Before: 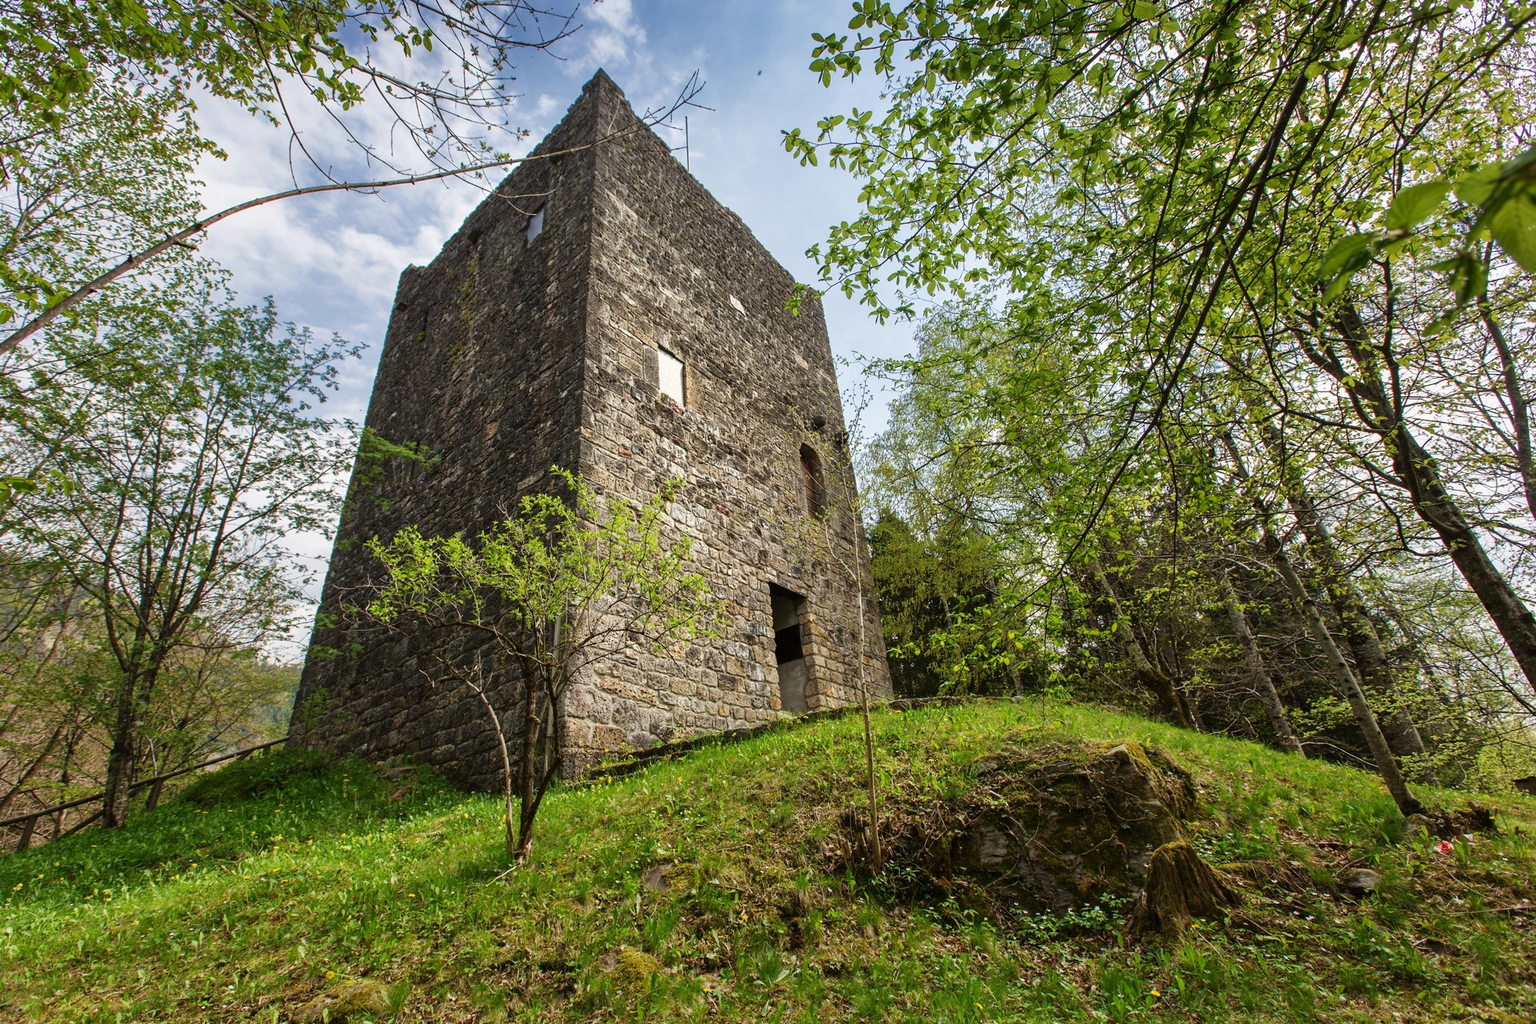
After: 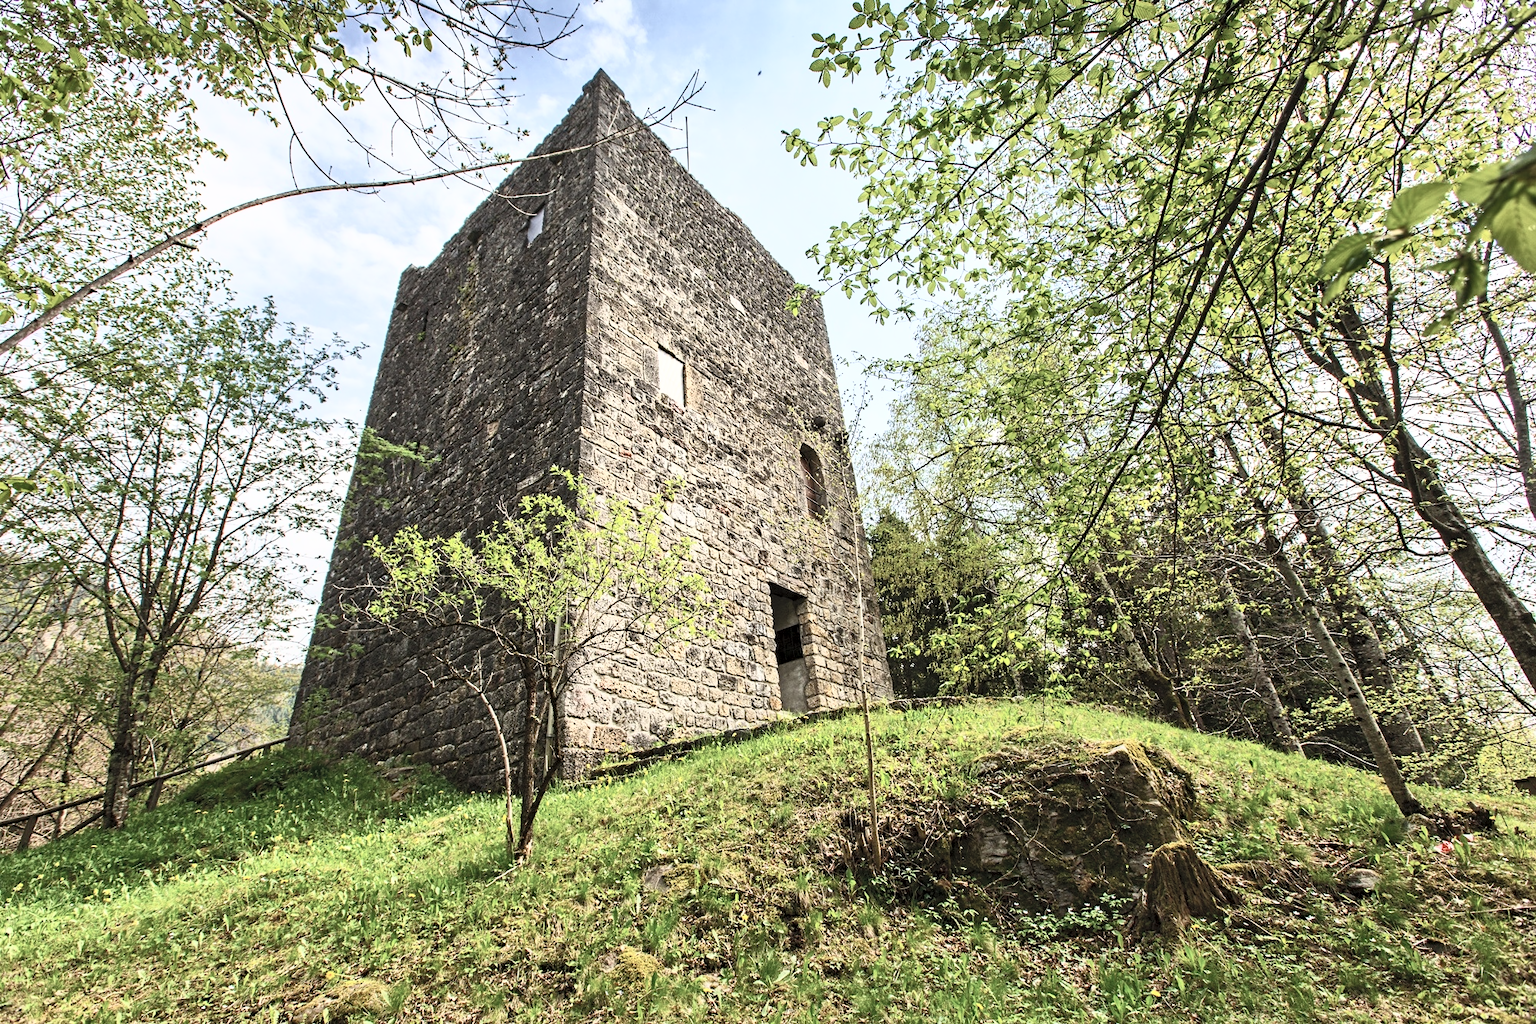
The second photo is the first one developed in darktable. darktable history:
contrast equalizer: octaves 7, y [[0.502, 0.505, 0.512, 0.529, 0.564, 0.588], [0.5 ×6], [0.502, 0.505, 0.512, 0.529, 0.564, 0.588], [0, 0.001, 0.001, 0.004, 0.008, 0.011], [0, 0.001, 0.001, 0.004, 0.008, 0.011]]
contrast brightness saturation: contrast 0.442, brightness 0.556, saturation -0.185
sharpen: radius 5.309, amount 0.31, threshold 26.247
